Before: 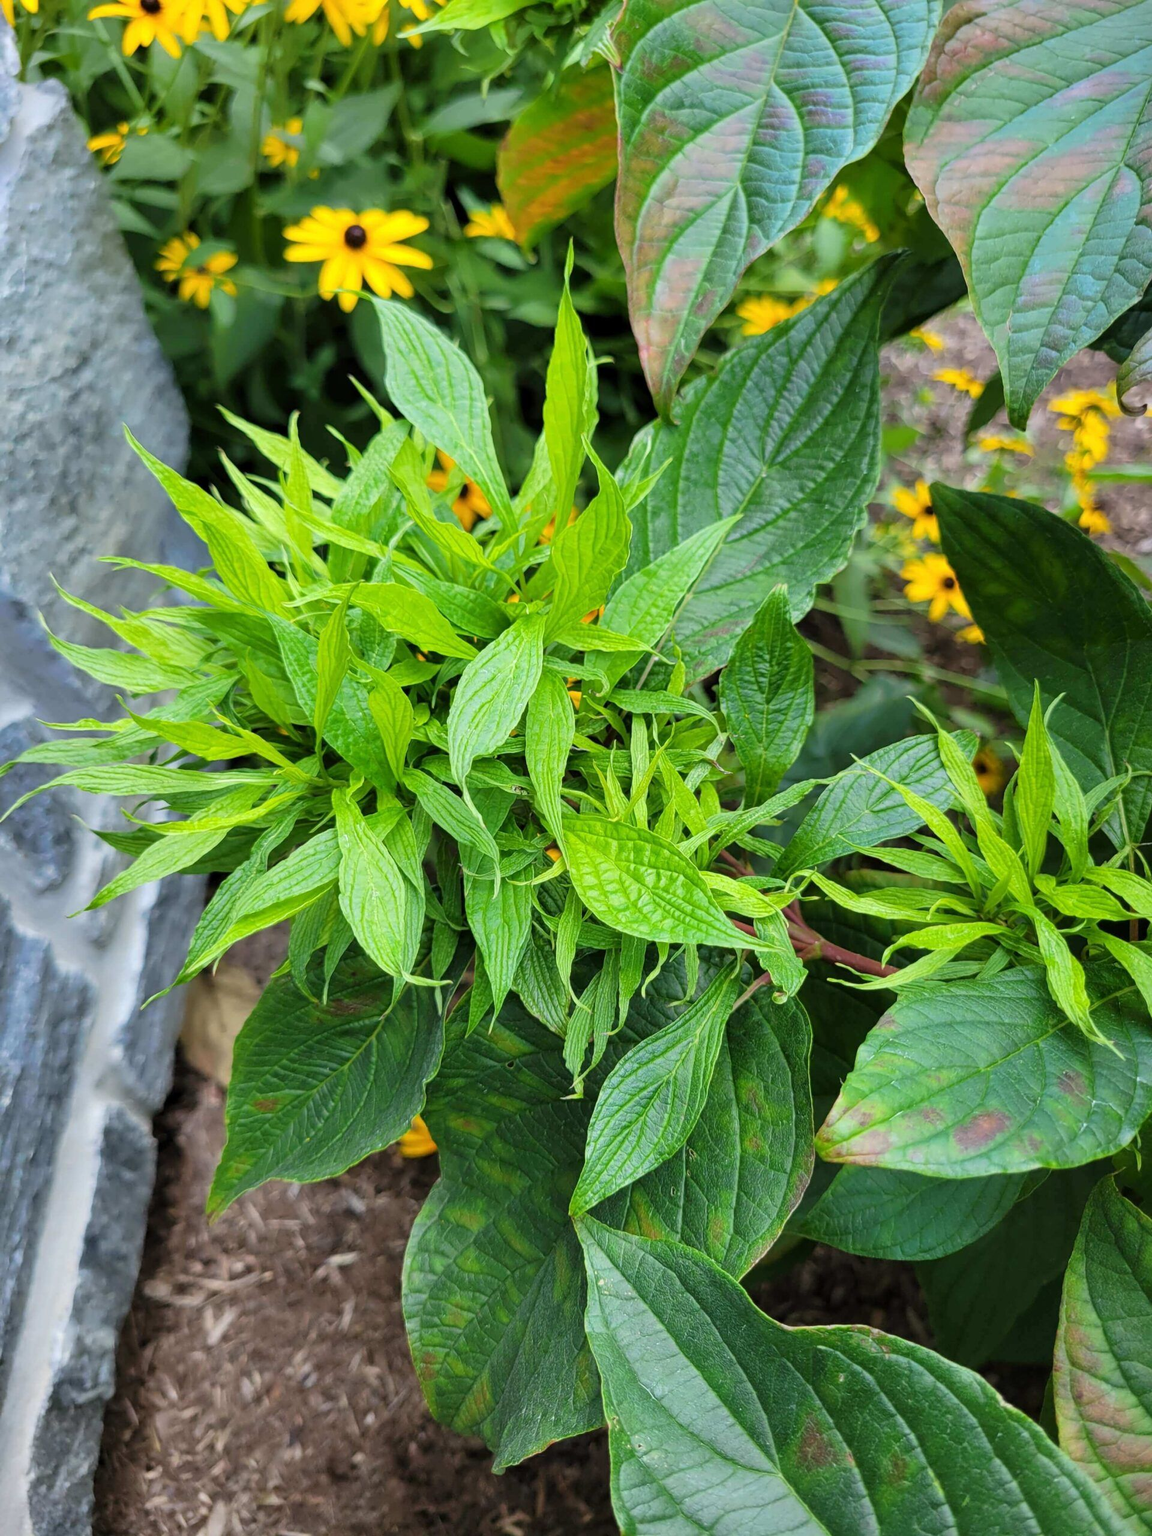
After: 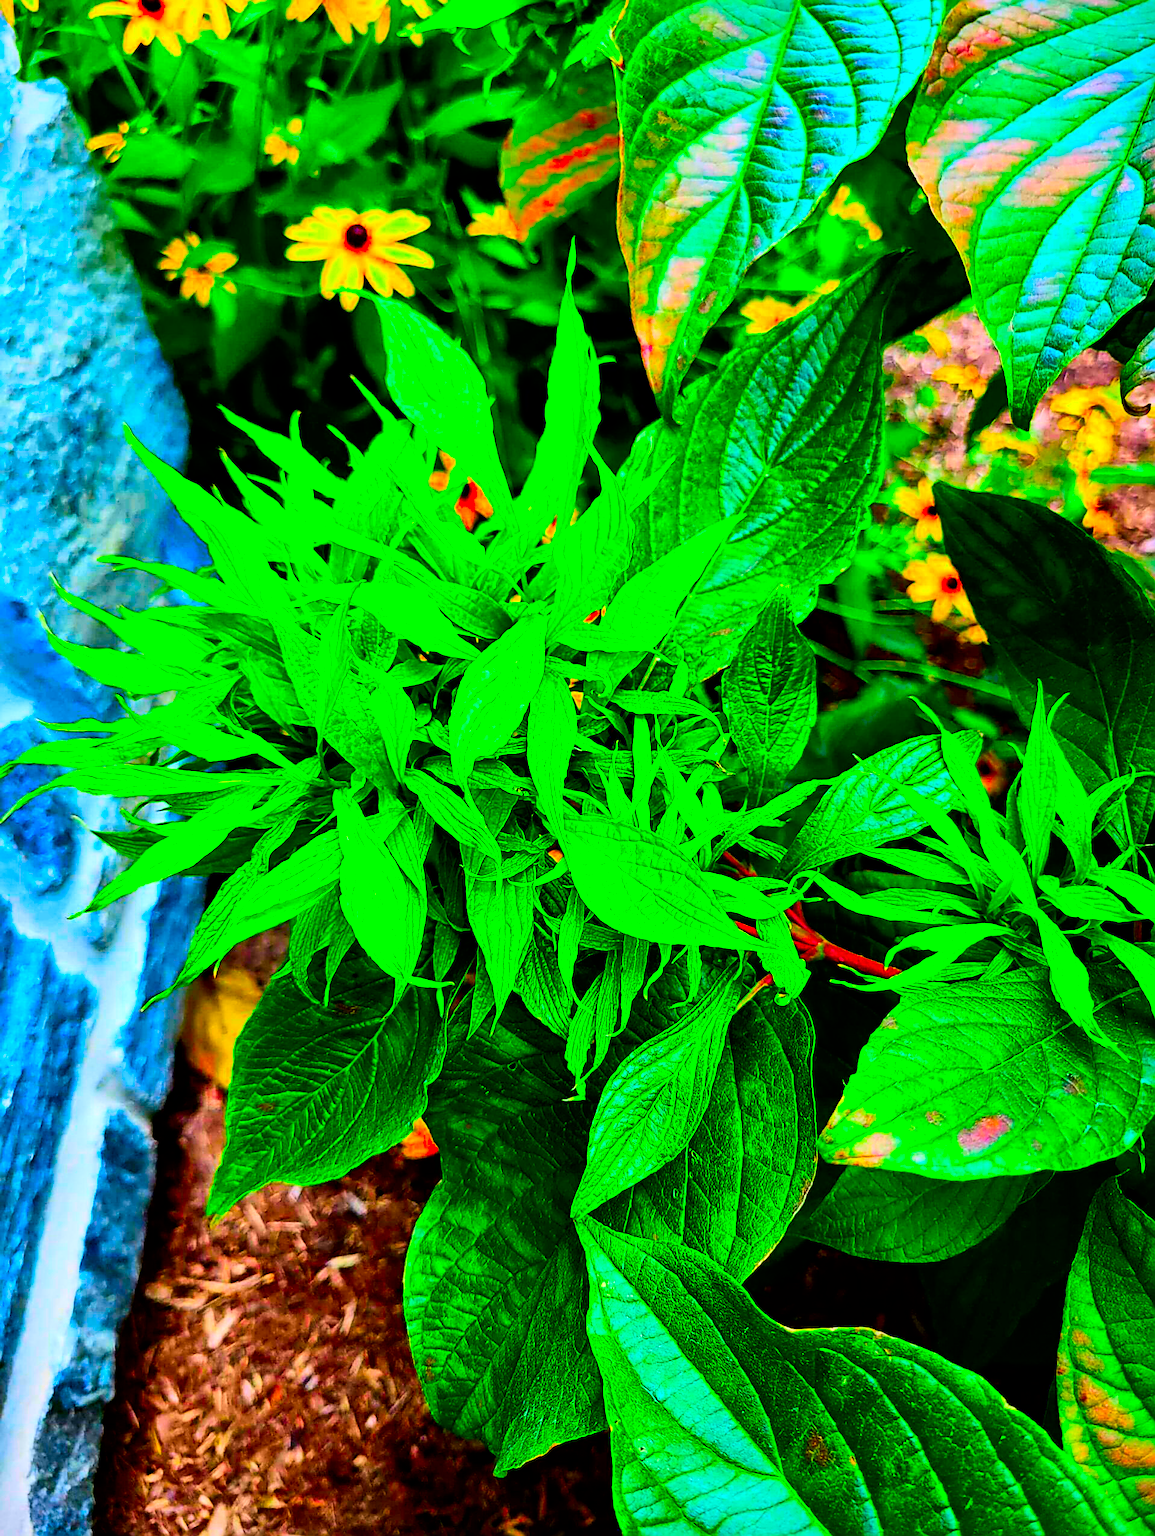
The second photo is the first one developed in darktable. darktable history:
local contrast: mode bilateral grid, contrast 25, coarseness 60, detail 152%, midtone range 0.2
filmic rgb: black relative exposure -7.5 EV, white relative exposure 4.99 EV, hardness 3.34, contrast 1.3
color correction: highlights b* -0.017, saturation 2.98
sharpen: amount 0.914
crop: top 0.153%, bottom 0.136%
contrast brightness saturation: contrast 0.259, brightness 0.024, saturation 0.859
